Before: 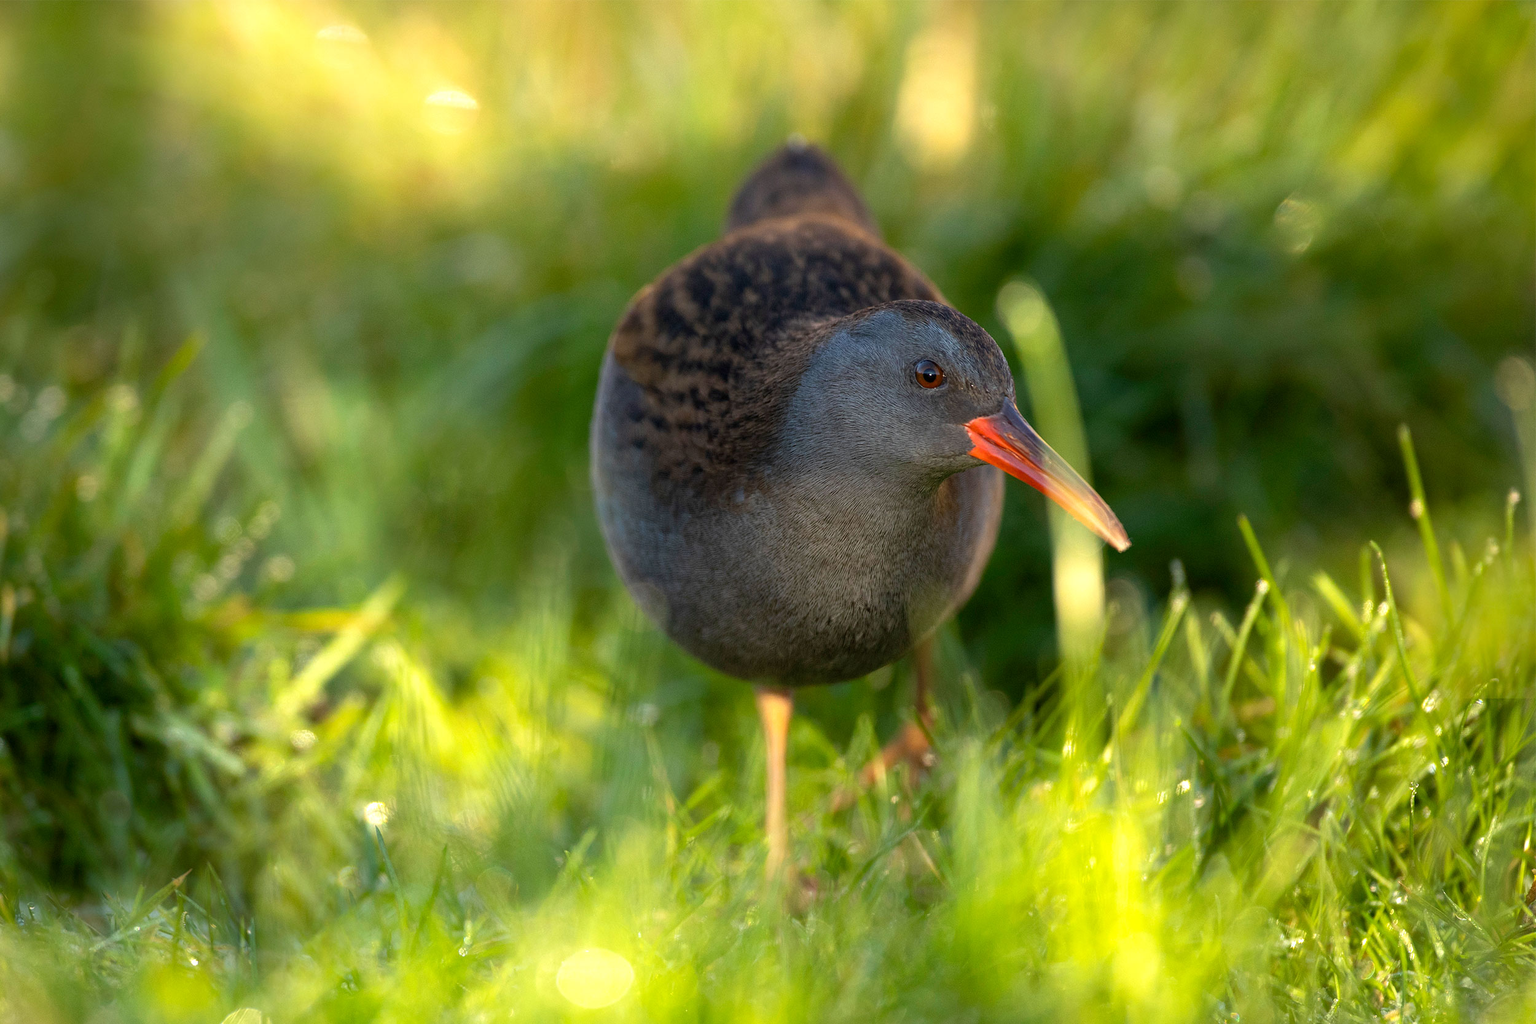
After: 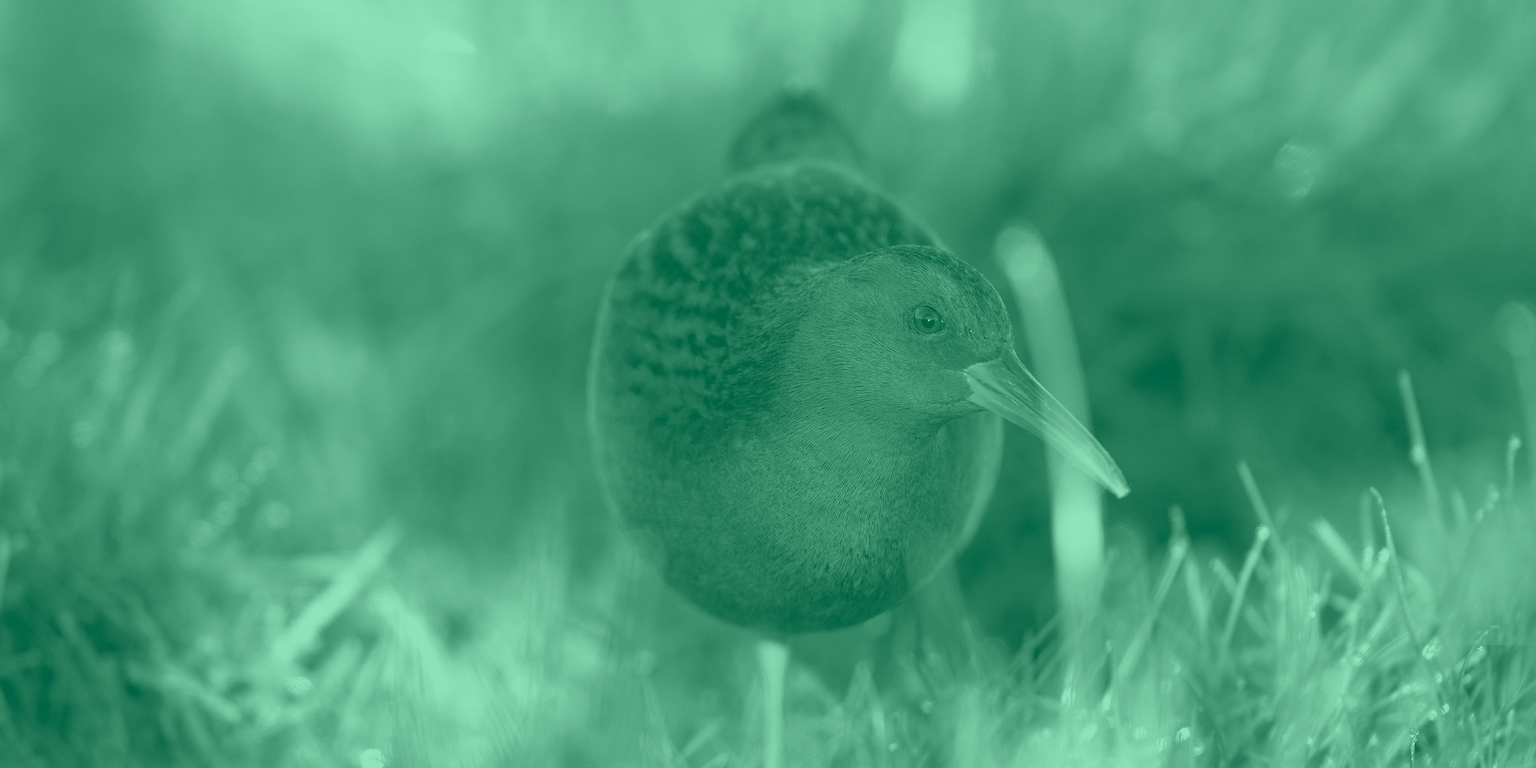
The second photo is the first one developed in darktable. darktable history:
color balance: lift [1, 0.994, 1.002, 1.006], gamma [0.957, 1.081, 1.016, 0.919], gain [0.97, 0.972, 1.01, 1.028], input saturation 91.06%, output saturation 79.8%
tone equalizer: on, module defaults
white balance: red 1.004, blue 1.024
crop: left 0.387%, top 5.469%, bottom 19.809%
colorize: hue 147.6°, saturation 65%, lightness 21.64%
